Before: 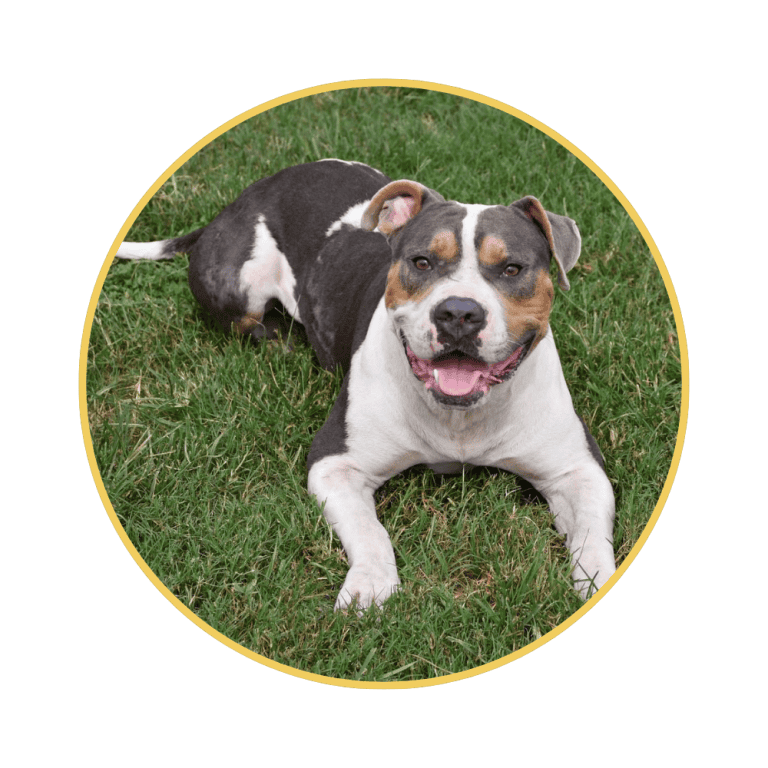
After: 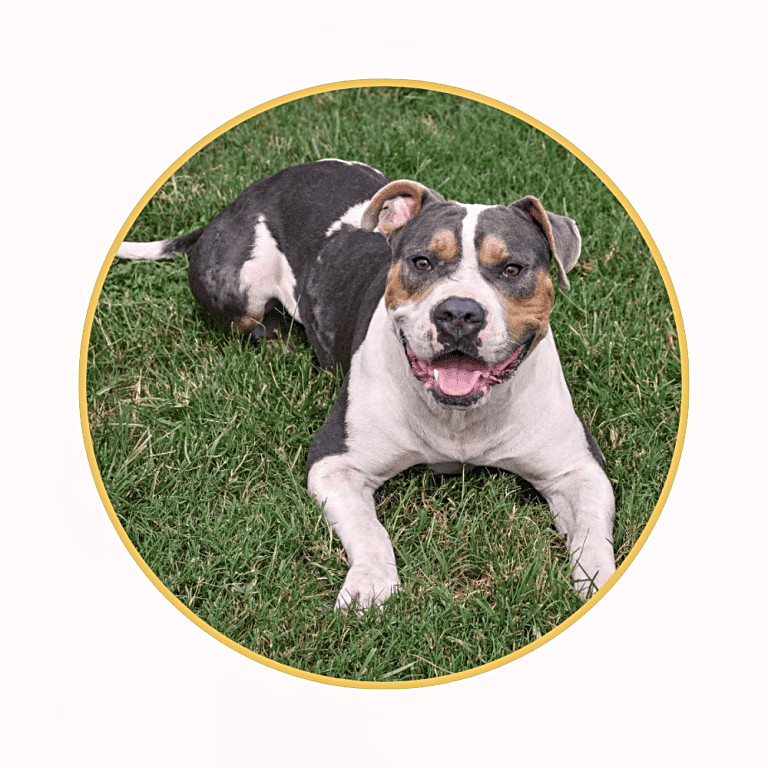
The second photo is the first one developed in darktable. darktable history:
sharpen: on, module defaults
color balance rgb: shadows lift › chroma 1.41%, shadows lift › hue 260°, power › chroma 0.5%, power › hue 260°, highlights gain › chroma 1%, highlights gain › hue 27°, saturation formula JzAzBz (2021)
local contrast: on, module defaults
